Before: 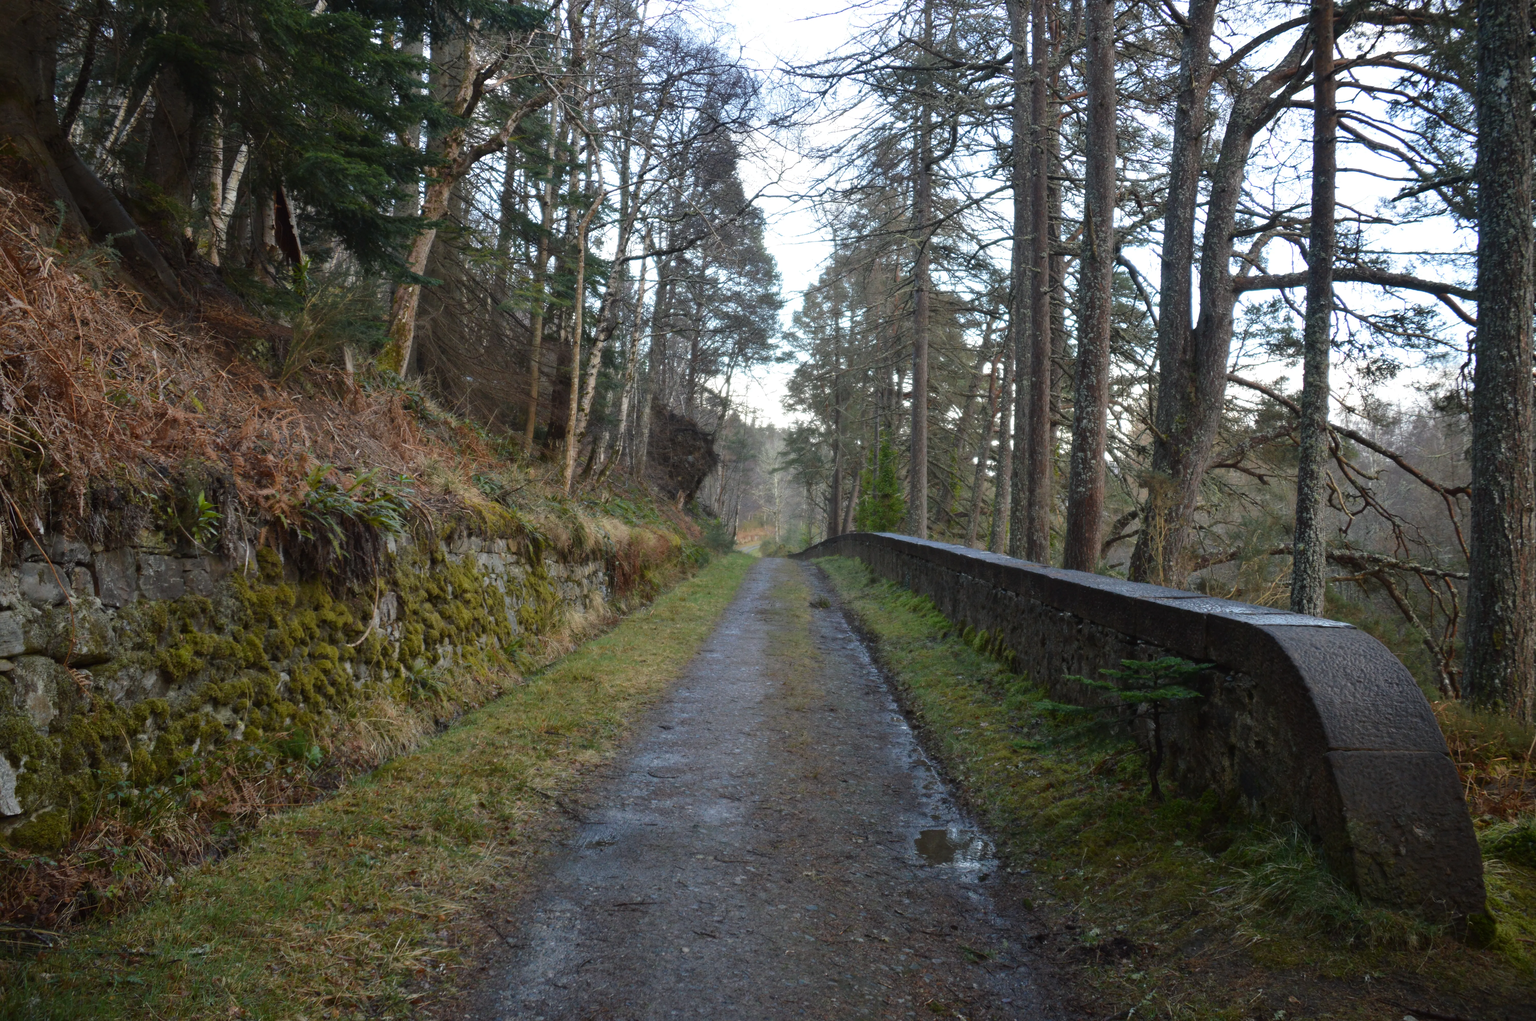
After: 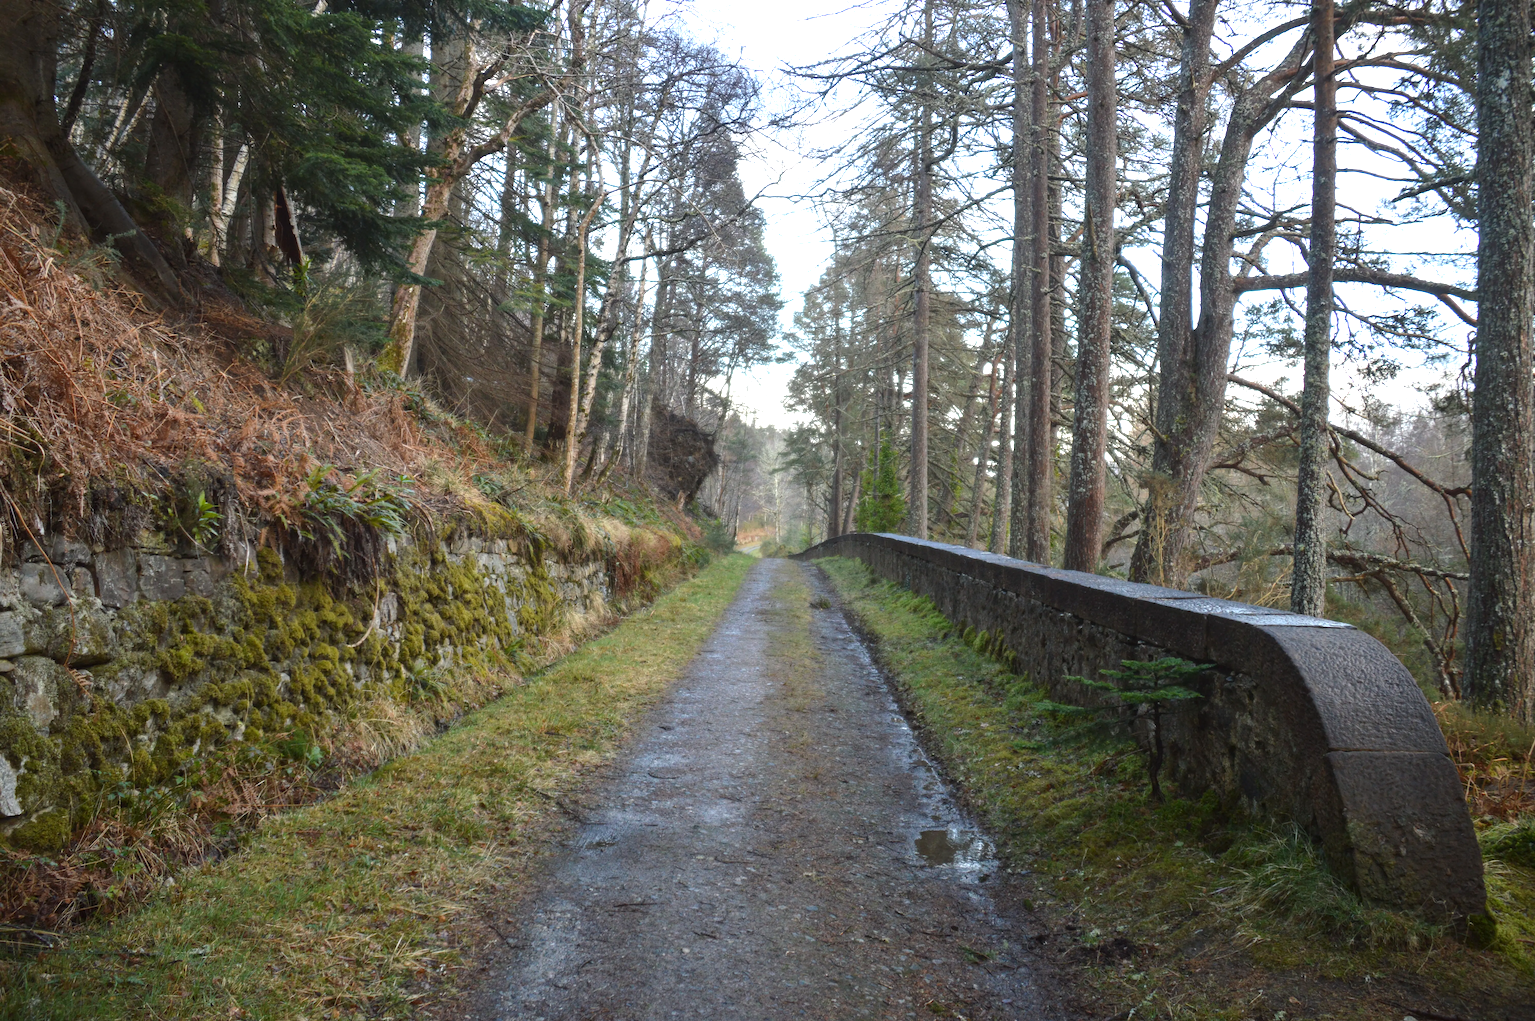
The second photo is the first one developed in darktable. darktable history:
exposure: black level correction 0, exposure 0.7 EV, compensate exposure bias true, compensate highlight preservation false
local contrast: detail 110%
